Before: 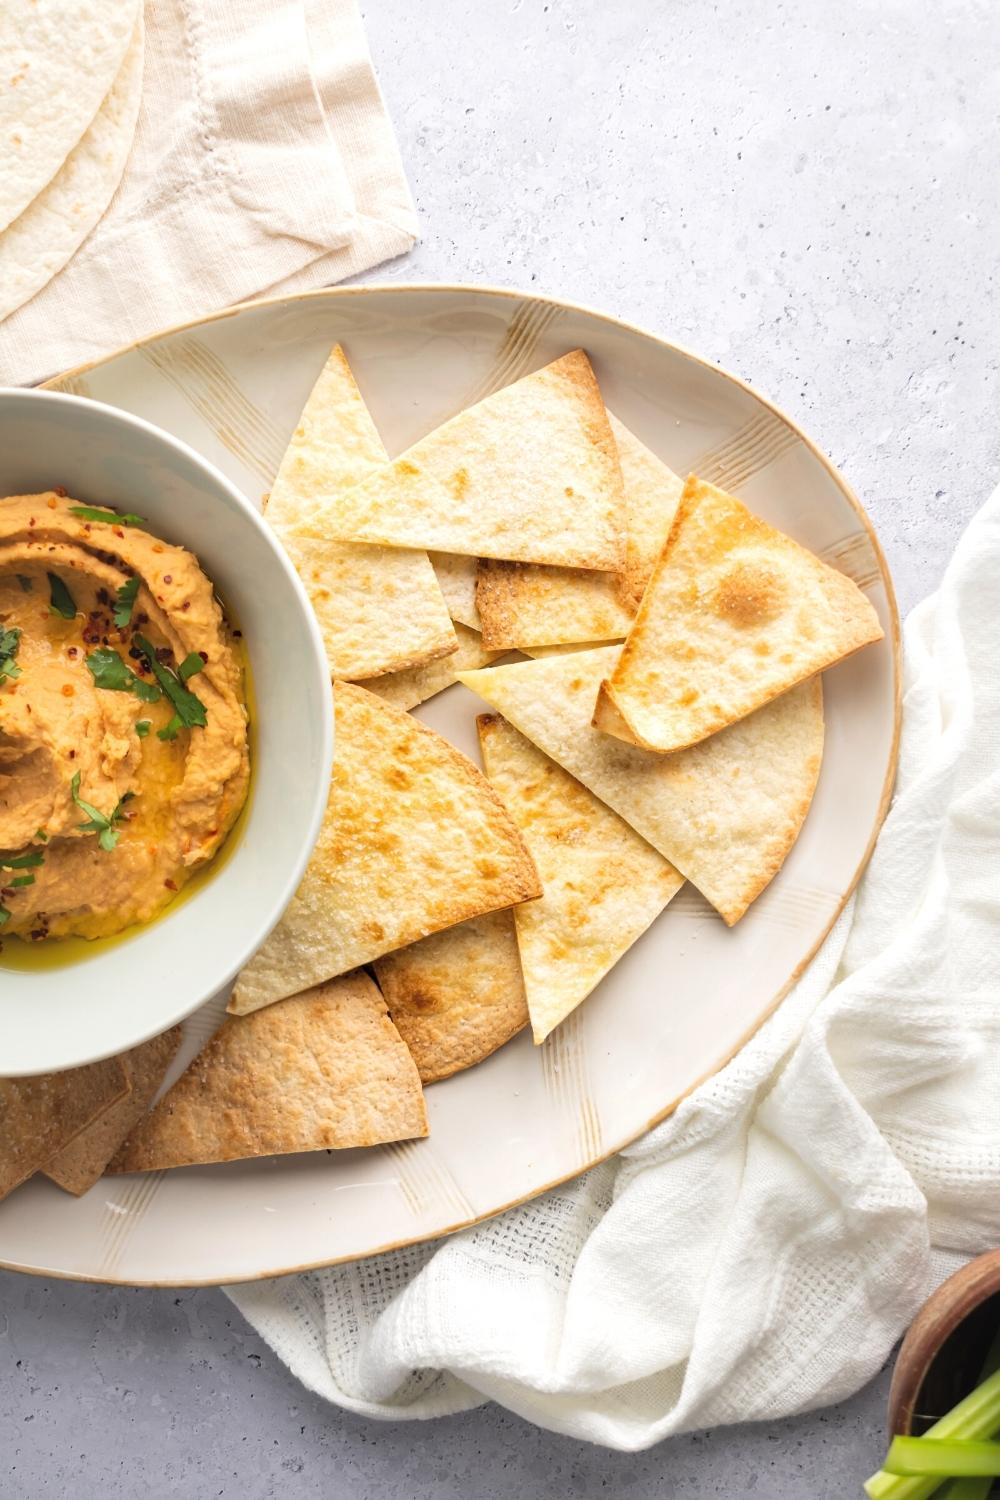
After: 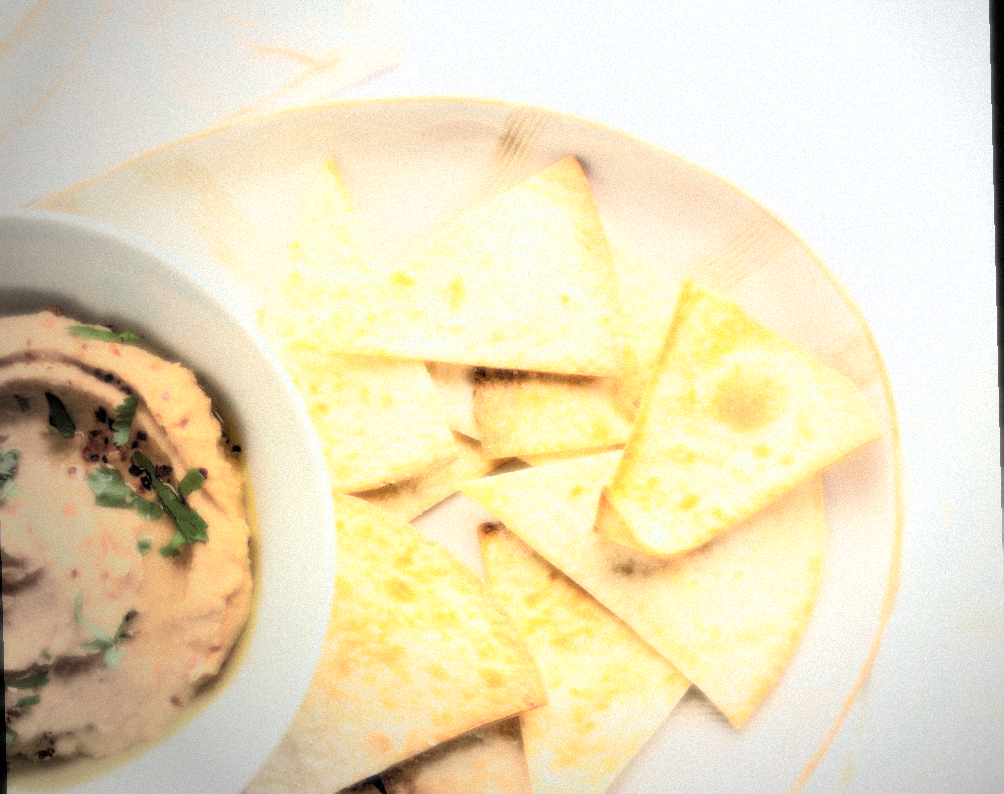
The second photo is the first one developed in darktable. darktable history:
crop and rotate: top 10.605%, bottom 33.274%
rotate and perspective: rotation -1.42°, crop left 0.016, crop right 0.984, crop top 0.035, crop bottom 0.965
vignetting: fall-off start 73.57%, center (0.22, -0.235)
bloom: size 0%, threshold 54.82%, strength 8.31%
rgb levels: levels [[0.013, 0.434, 0.89], [0, 0.5, 1], [0, 0.5, 1]]
white balance: red 0.978, blue 0.999
grain: mid-tones bias 0%
